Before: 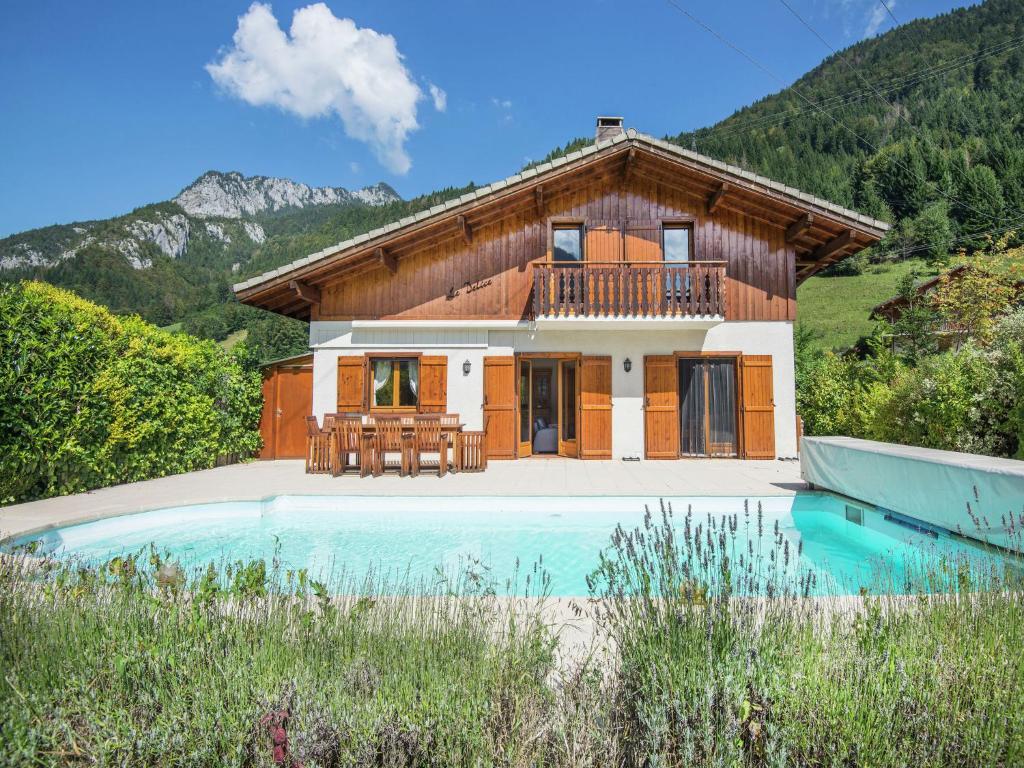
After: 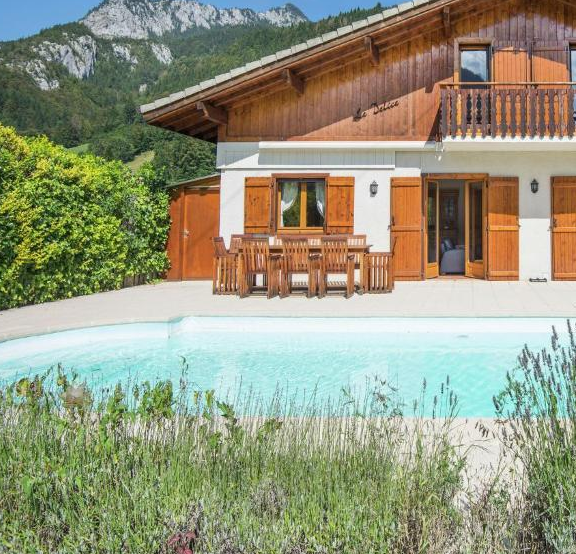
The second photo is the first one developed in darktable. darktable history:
crop: left 9.129%, top 23.41%, right 34.575%, bottom 4.441%
